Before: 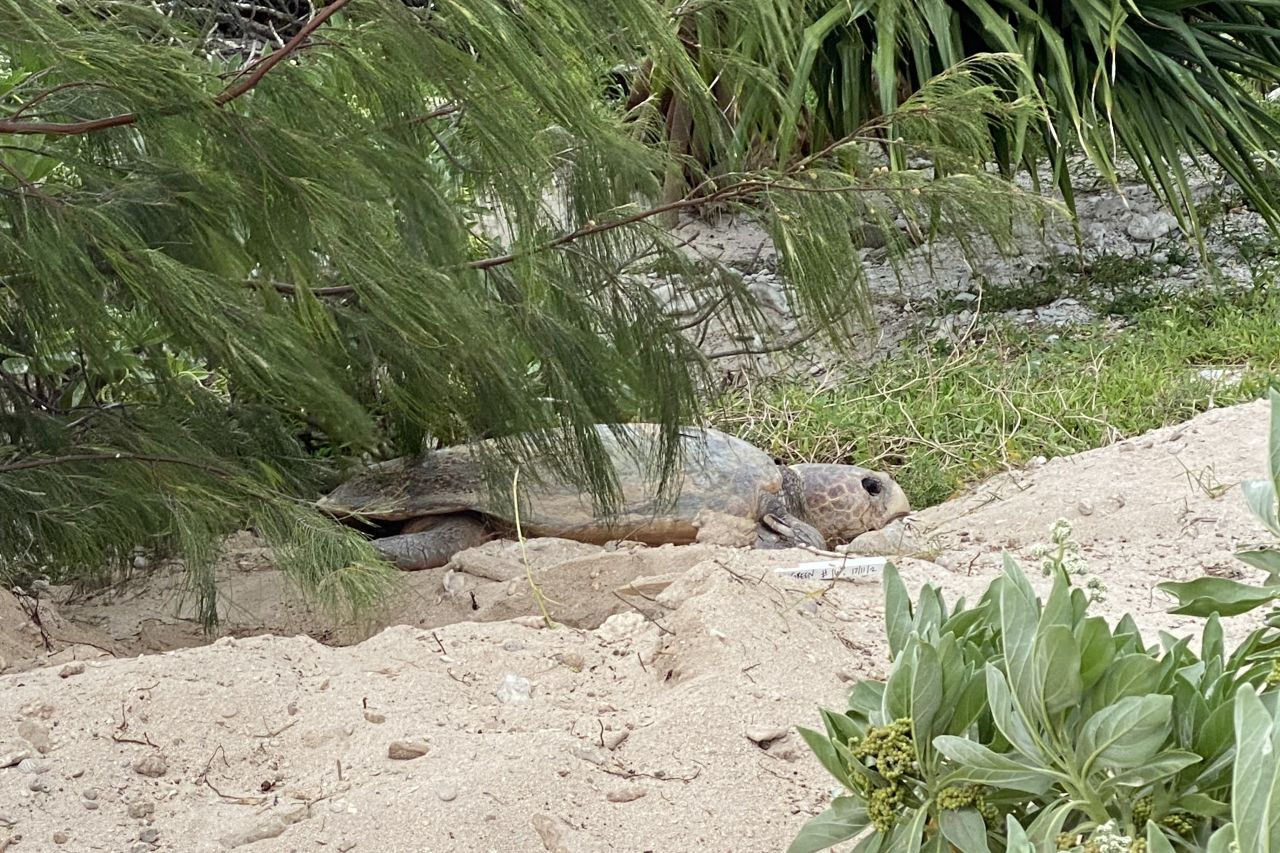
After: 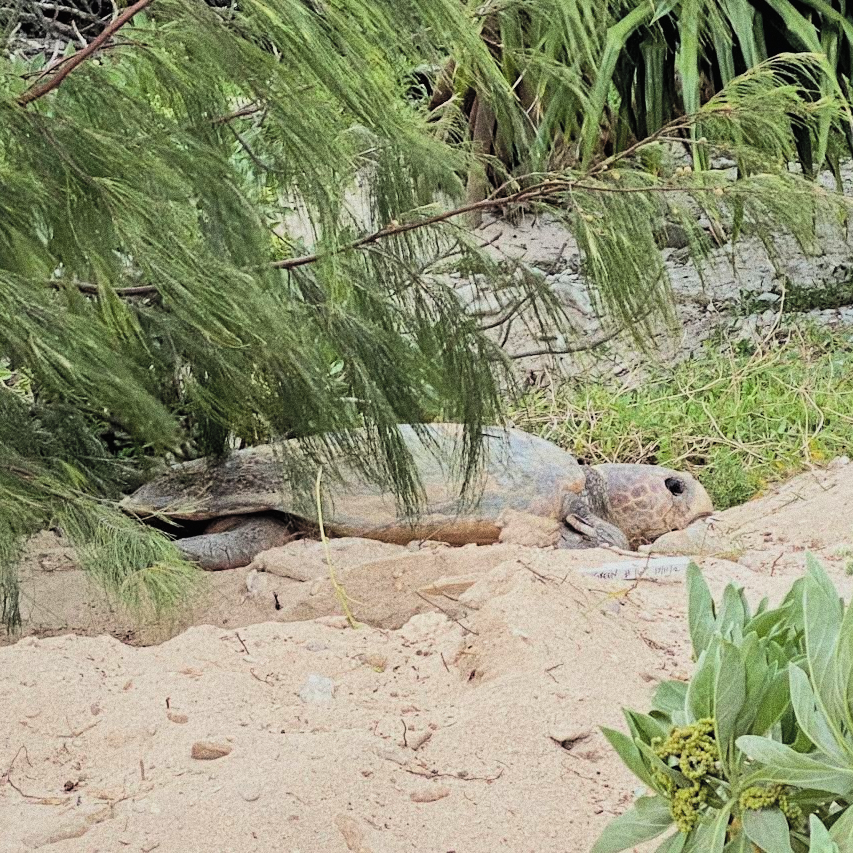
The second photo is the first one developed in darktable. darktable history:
contrast brightness saturation: contrast 0.14, brightness 0.21
shadows and highlights: on, module defaults
crop: left 15.419%, right 17.914%
filmic rgb: black relative exposure -7.15 EV, white relative exposure 5.36 EV, hardness 3.02, color science v6 (2022)
tone equalizer: -8 EV -0.417 EV, -7 EV -0.389 EV, -6 EV -0.333 EV, -5 EV -0.222 EV, -3 EV 0.222 EV, -2 EV 0.333 EV, -1 EV 0.389 EV, +0 EV 0.417 EV, edges refinement/feathering 500, mask exposure compensation -1.57 EV, preserve details no
grain: coarseness 0.09 ISO, strength 40%
